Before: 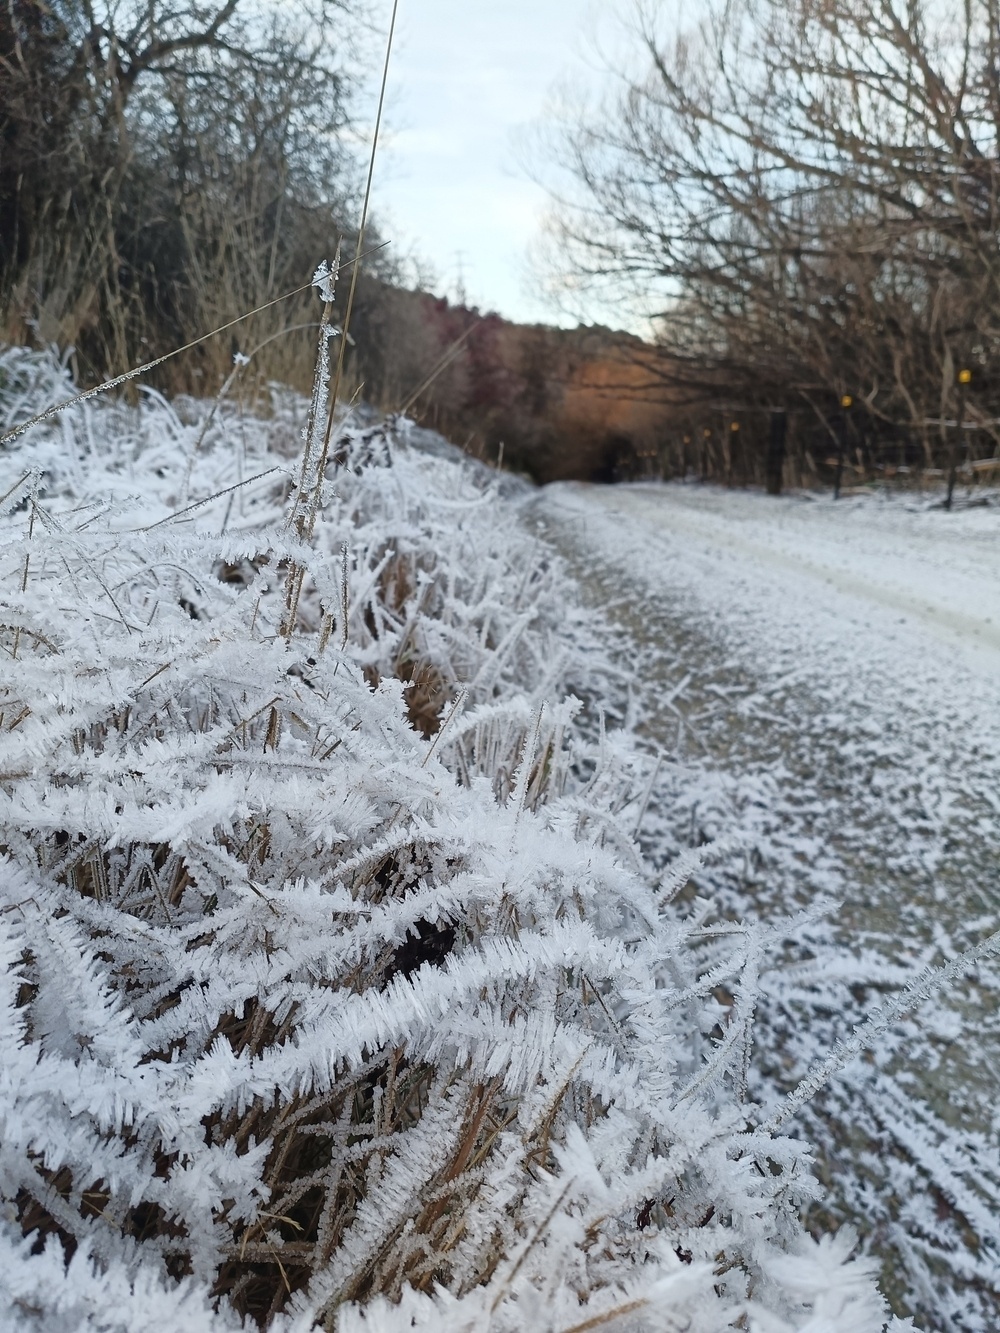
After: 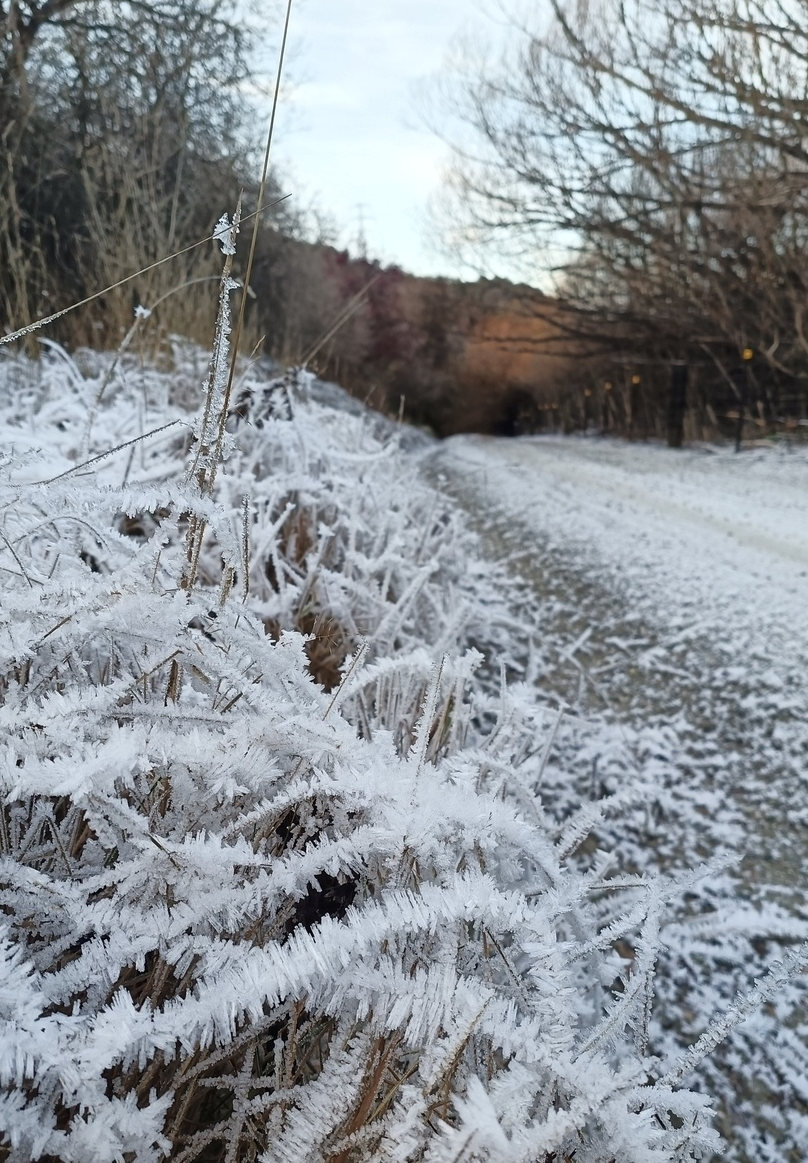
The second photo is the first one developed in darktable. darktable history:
local contrast: mode bilateral grid, contrast 20, coarseness 51, detail 119%, midtone range 0.2
exposure: compensate exposure bias true, compensate highlight preservation false
crop: left 9.988%, top 3.558%, right 9.153%, bottom 9.161%
